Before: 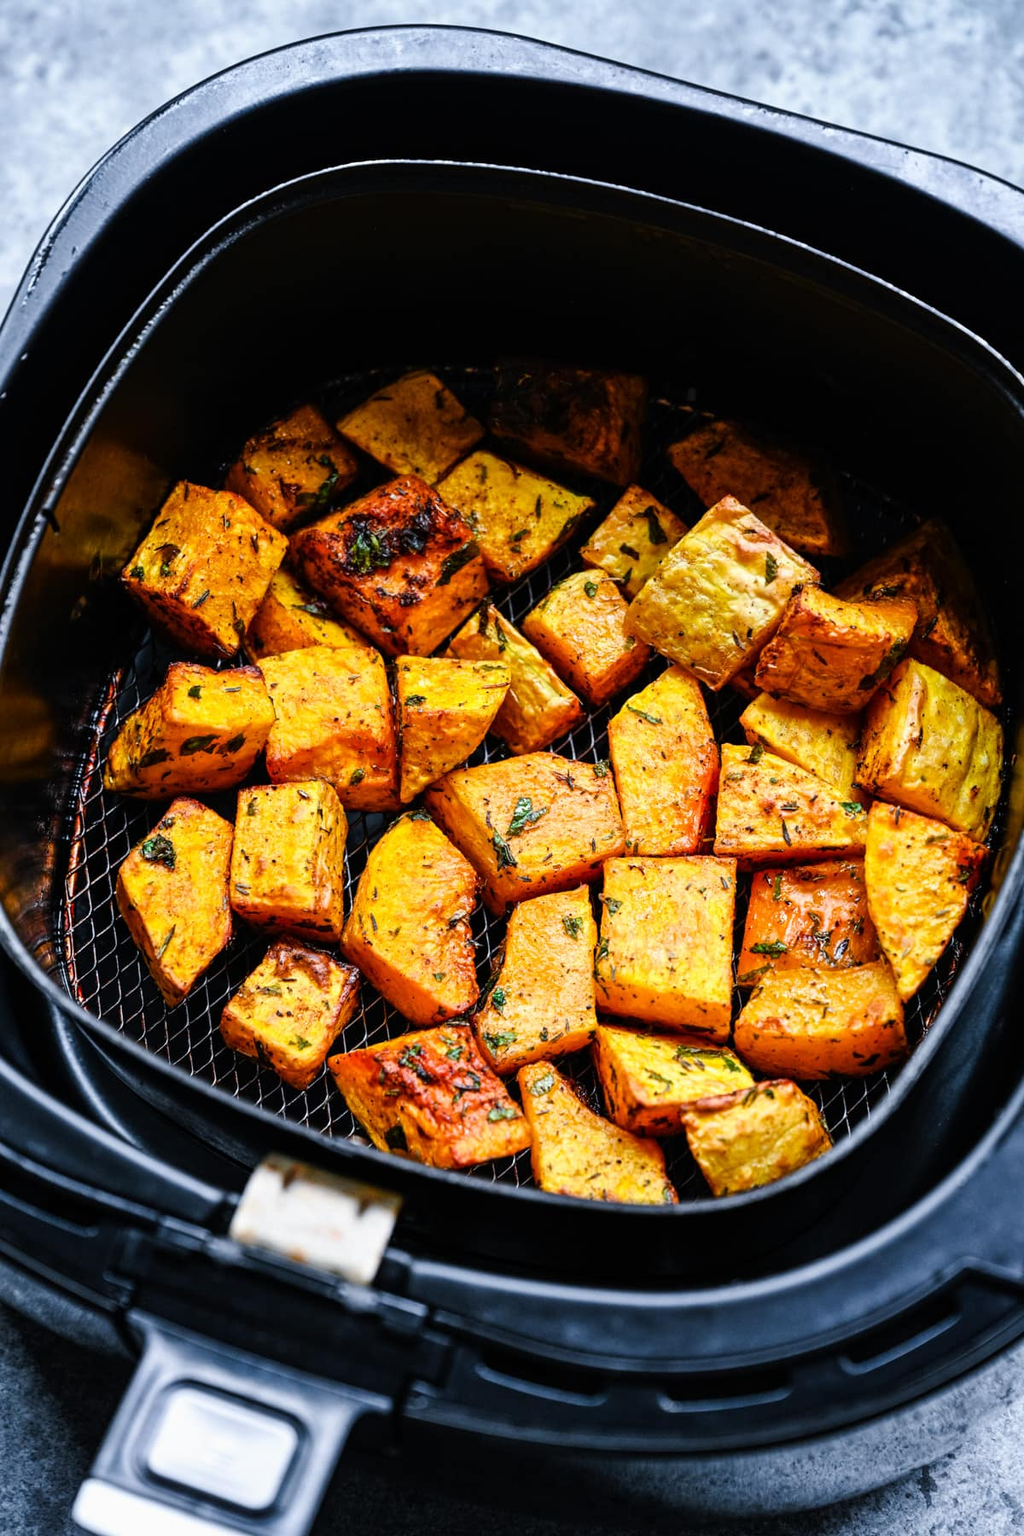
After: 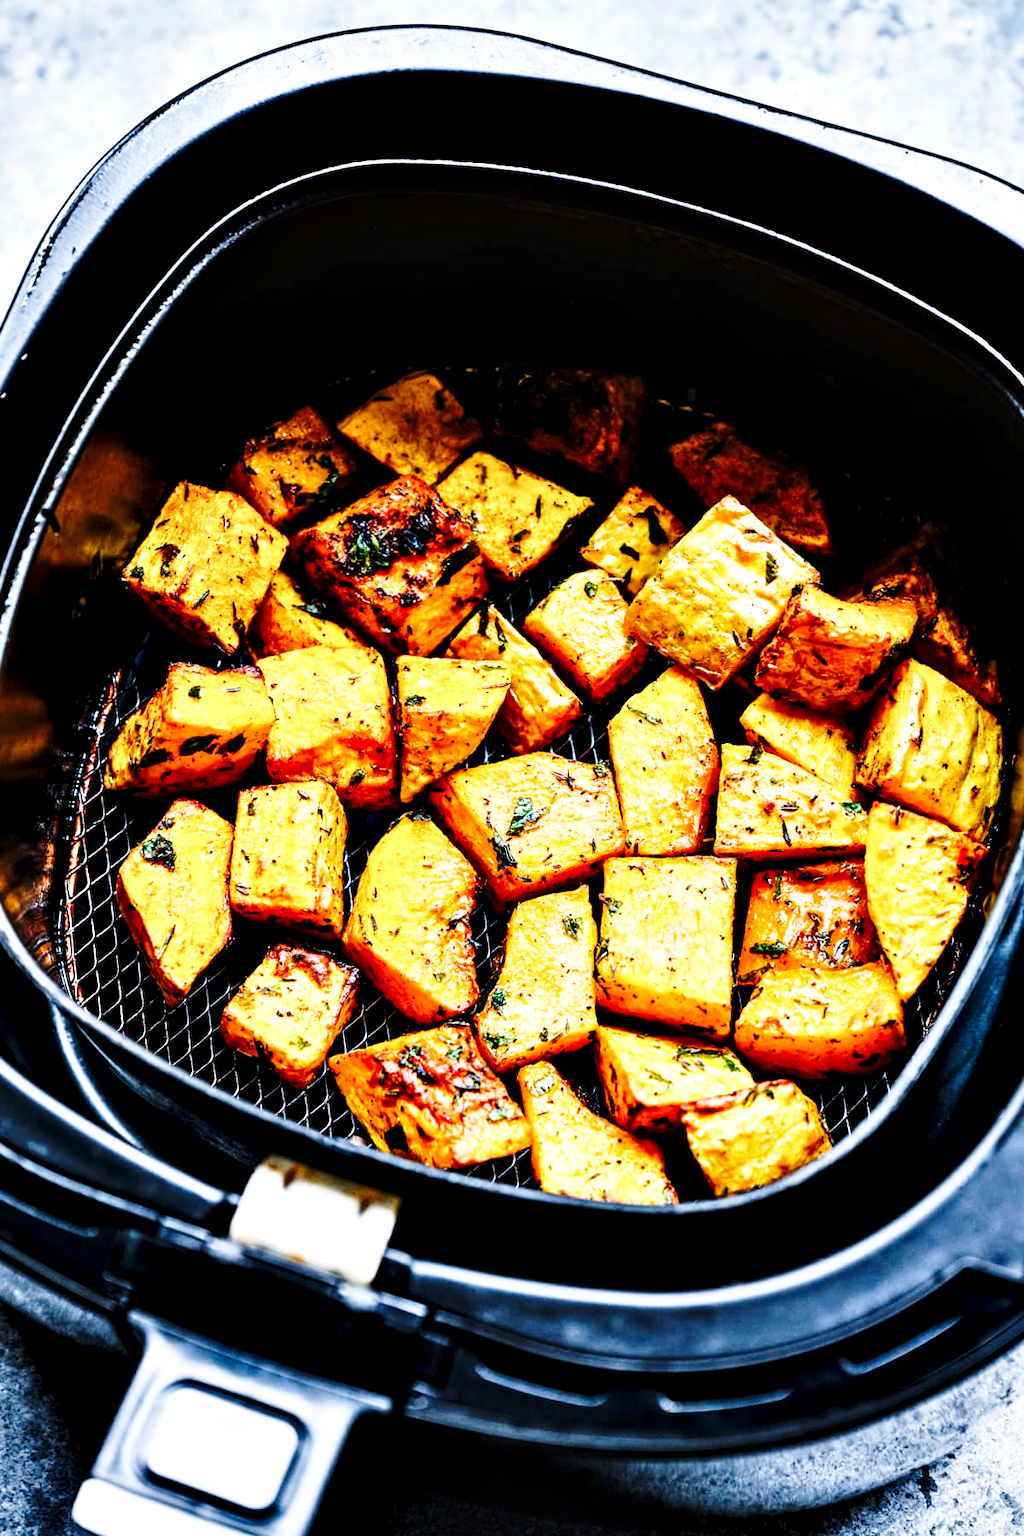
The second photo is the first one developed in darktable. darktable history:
base curve: curves: ch0 [(0, 0) (0.028, 0.03) (0.121, 0.232) (0.46, 0.748) (0.859, 0.968) (1, 1)], preserve colors none
contrast equalizer: y [[0.6 ×6], [0.55 ×6], [0 ×6], [0 ×6], [0 ×6]]
